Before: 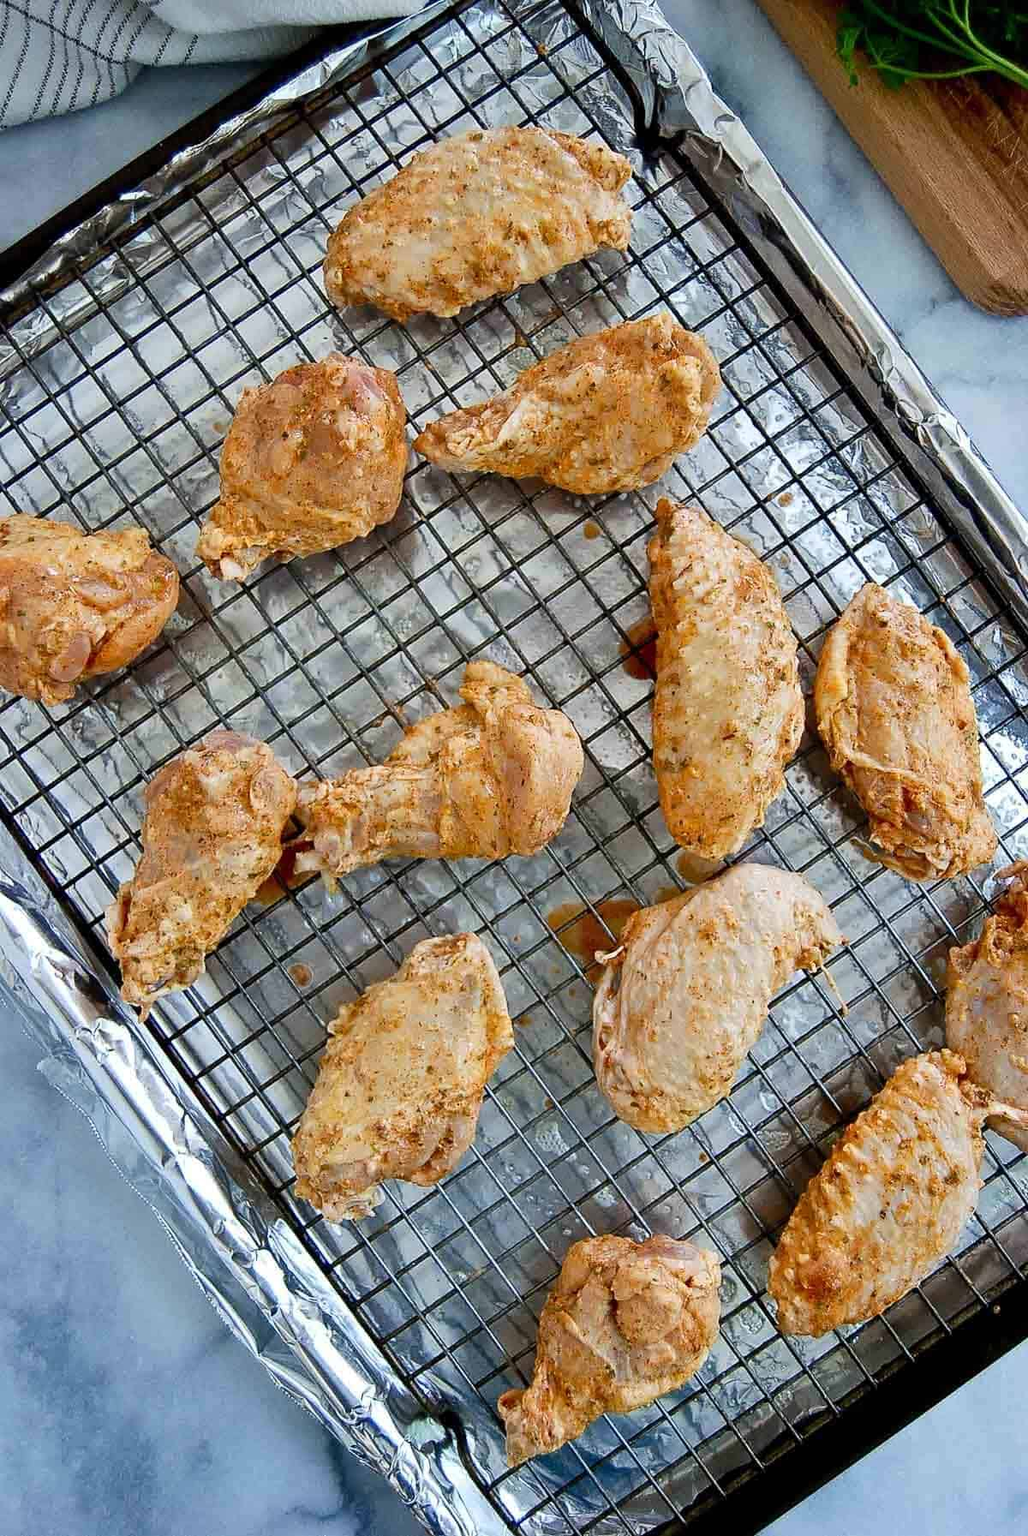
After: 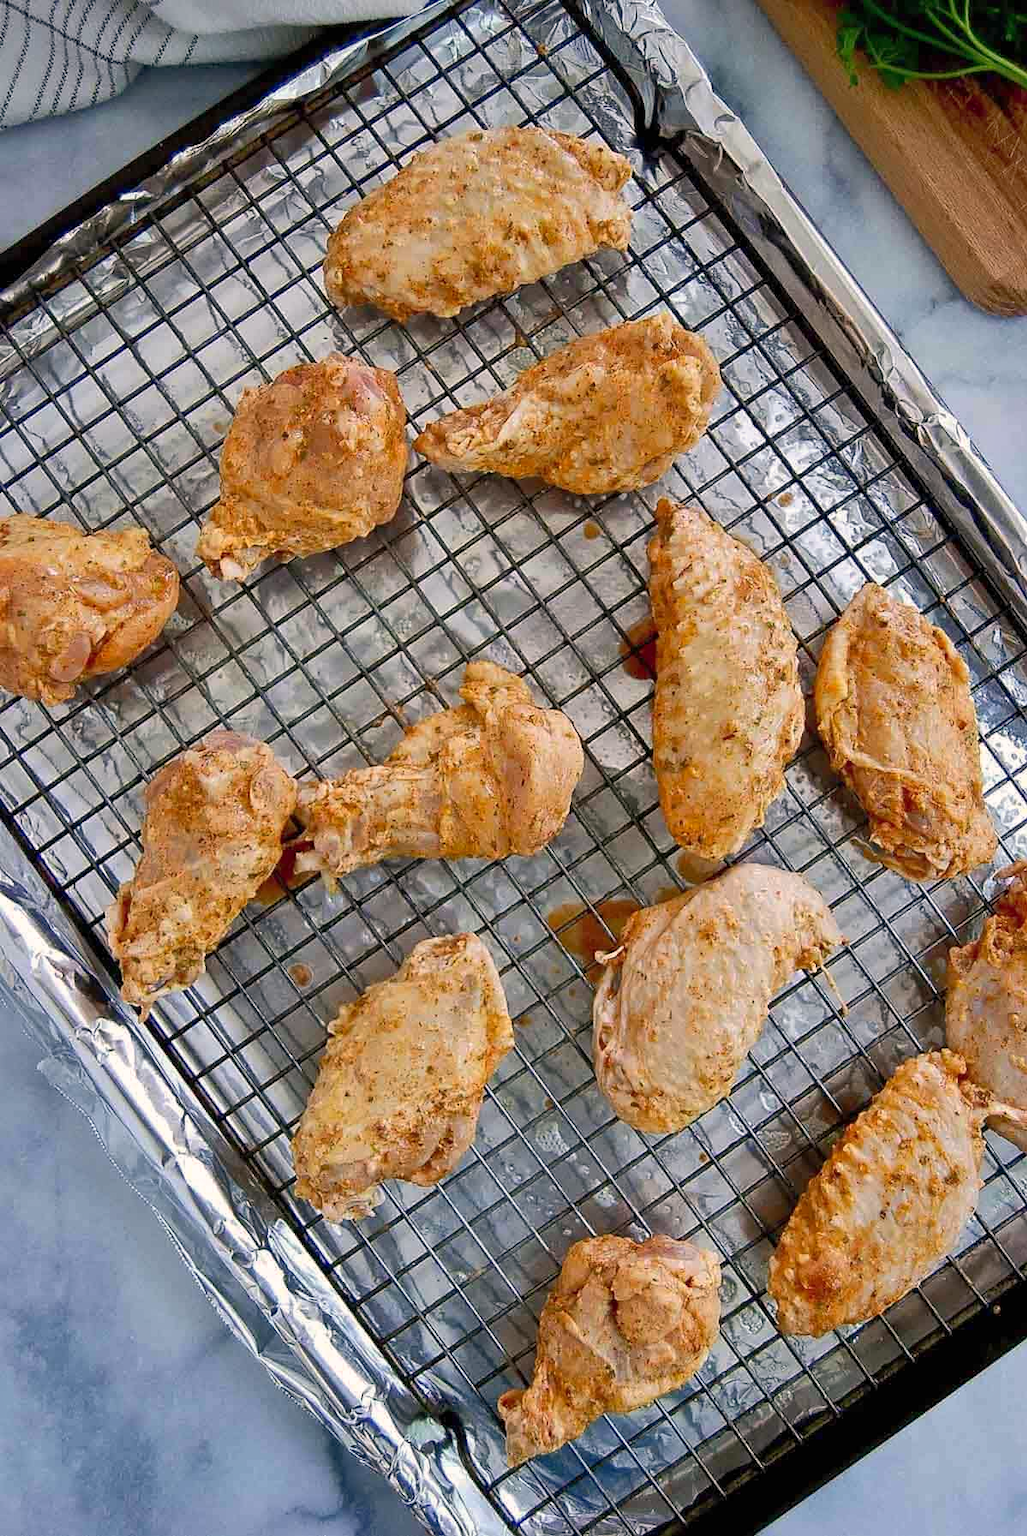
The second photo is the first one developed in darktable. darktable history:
shadows and highlights: on, module defaults
color correction: highlights a* 5.81, highlights b* 4.84
